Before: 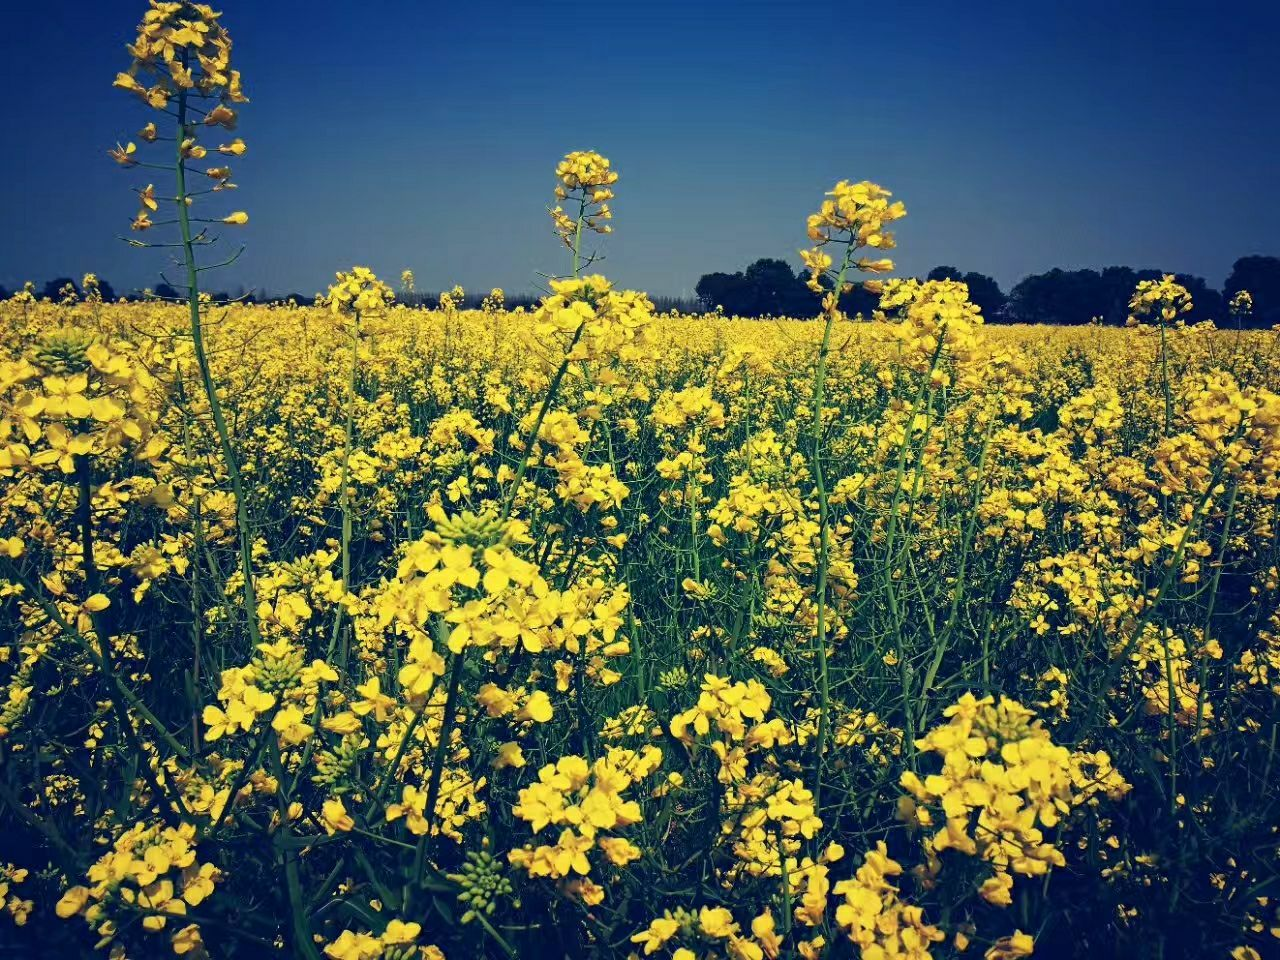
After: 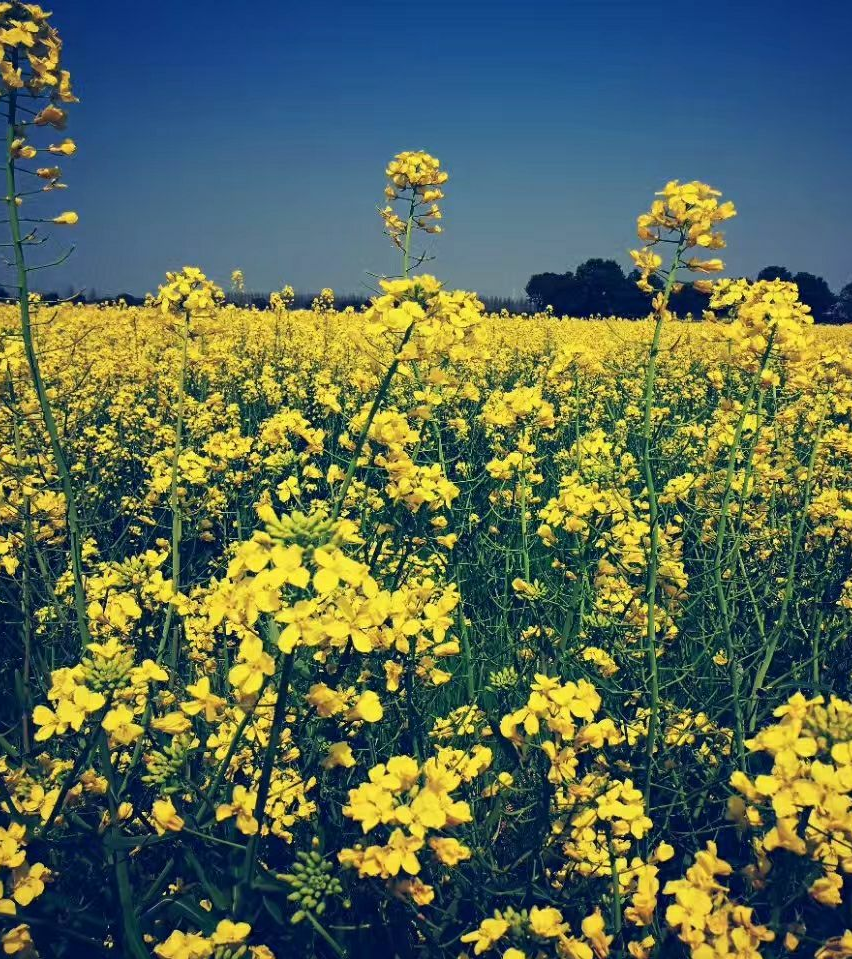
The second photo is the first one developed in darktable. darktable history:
crop and rotate: left 13.337%, right 20.038%
